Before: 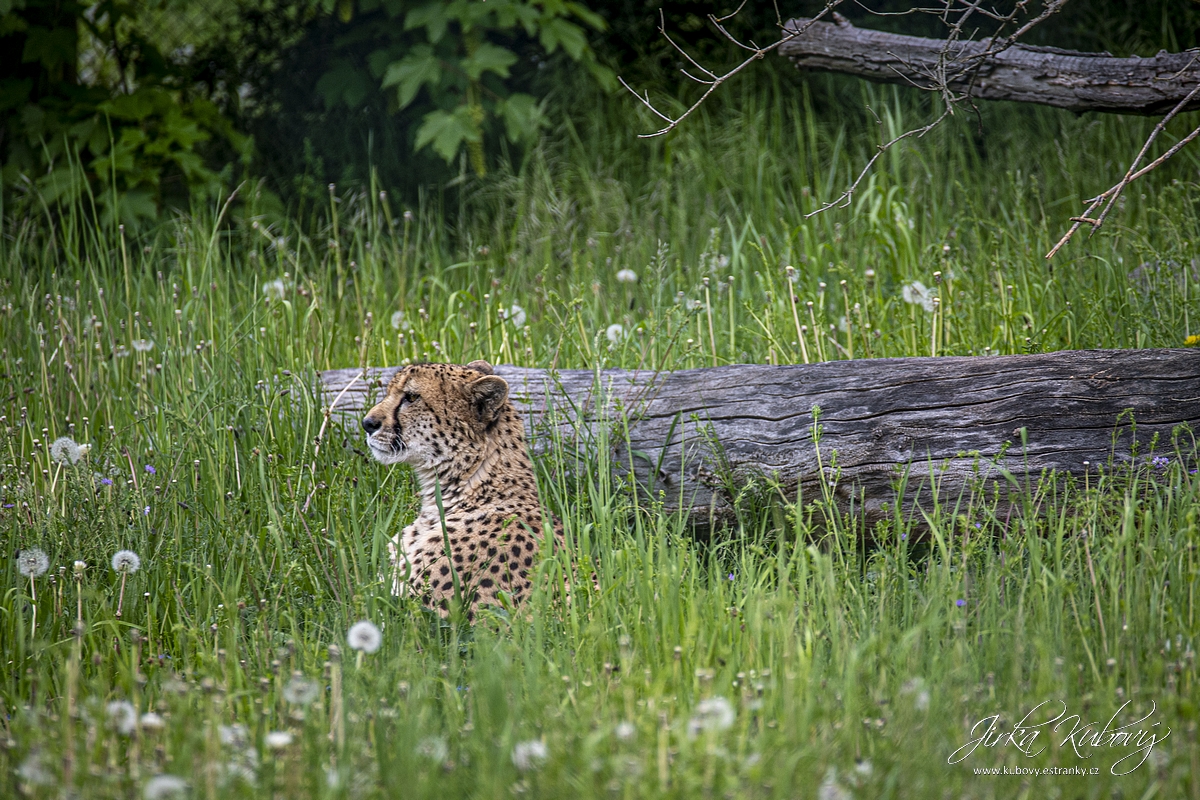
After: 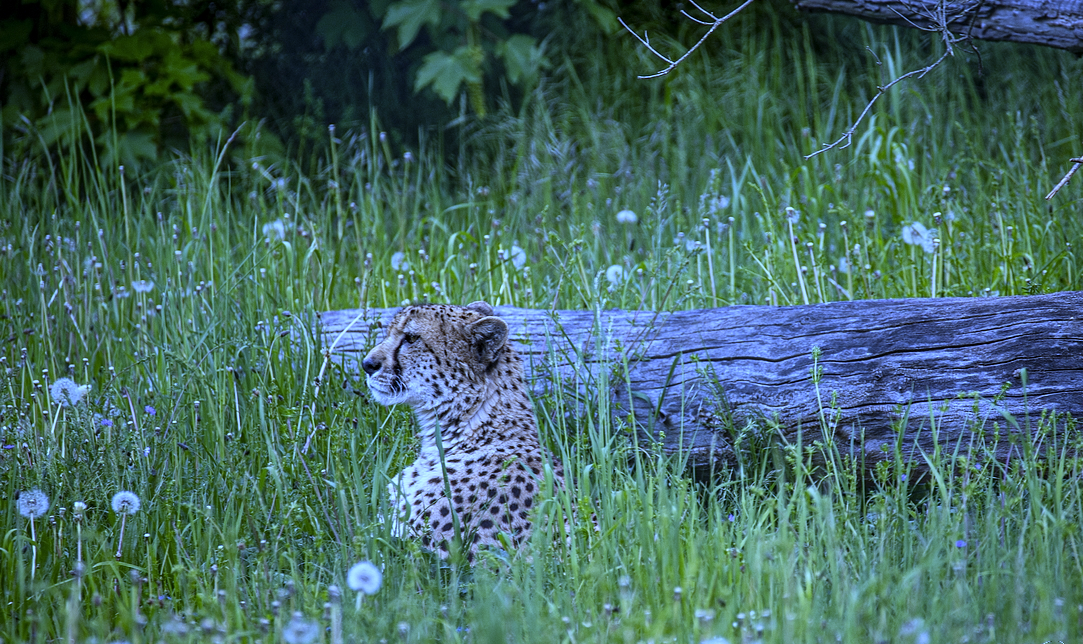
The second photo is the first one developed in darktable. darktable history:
white balance: red 0.766, blue 1.537
crop: top 7.49%, right 9.717%, bottom 11.943%
